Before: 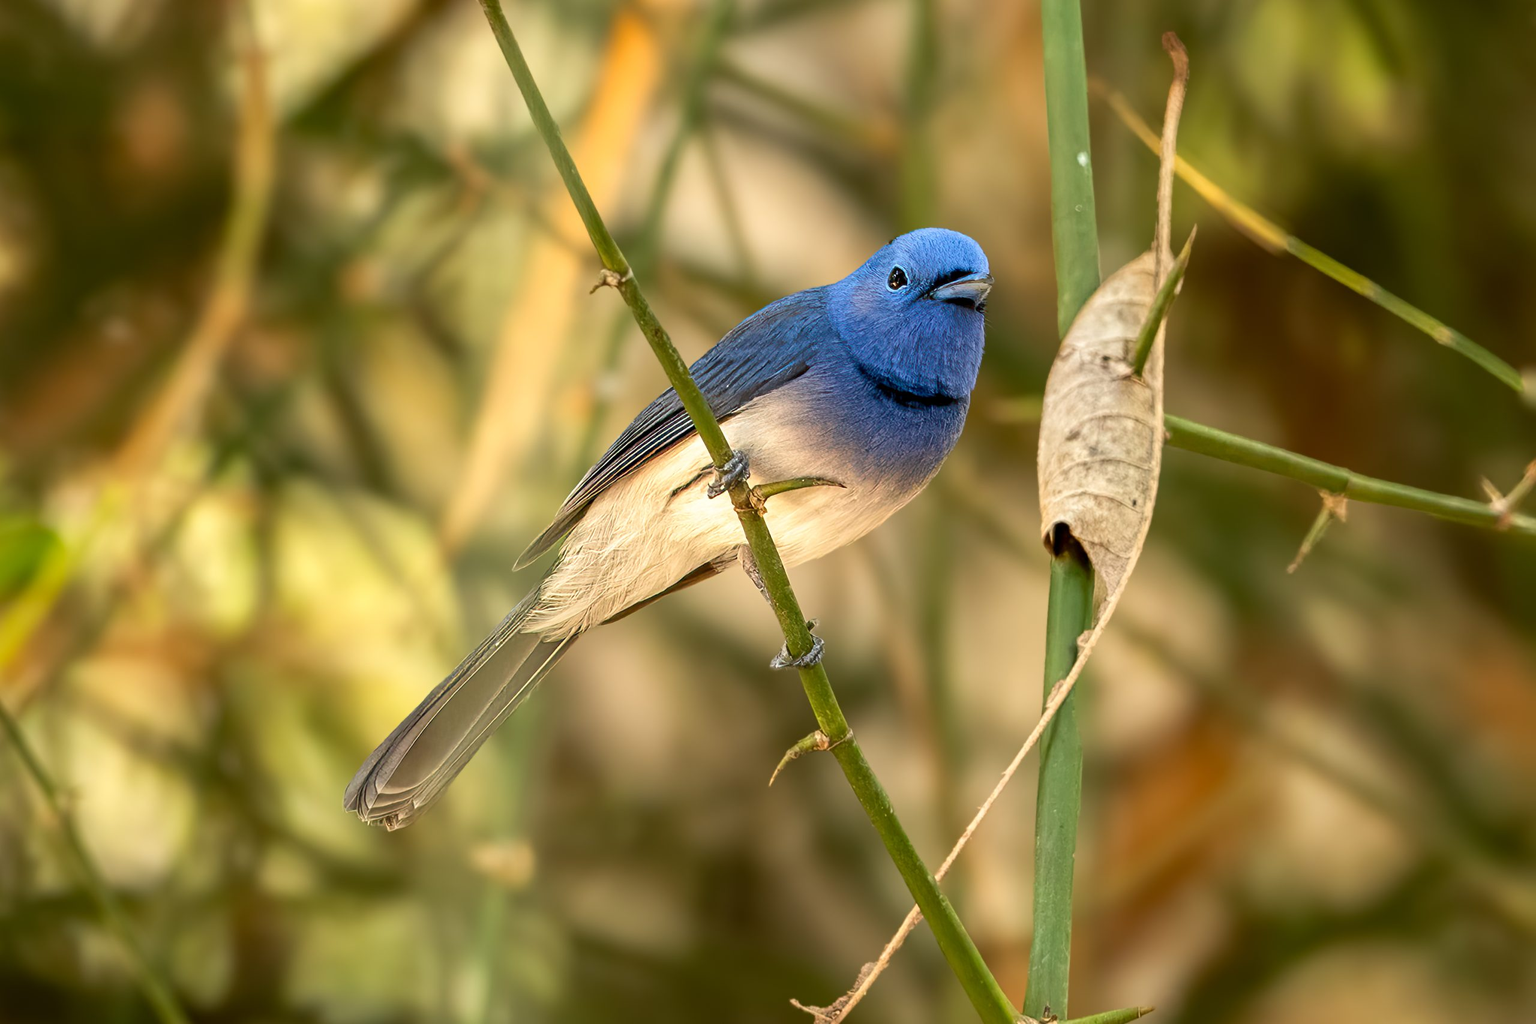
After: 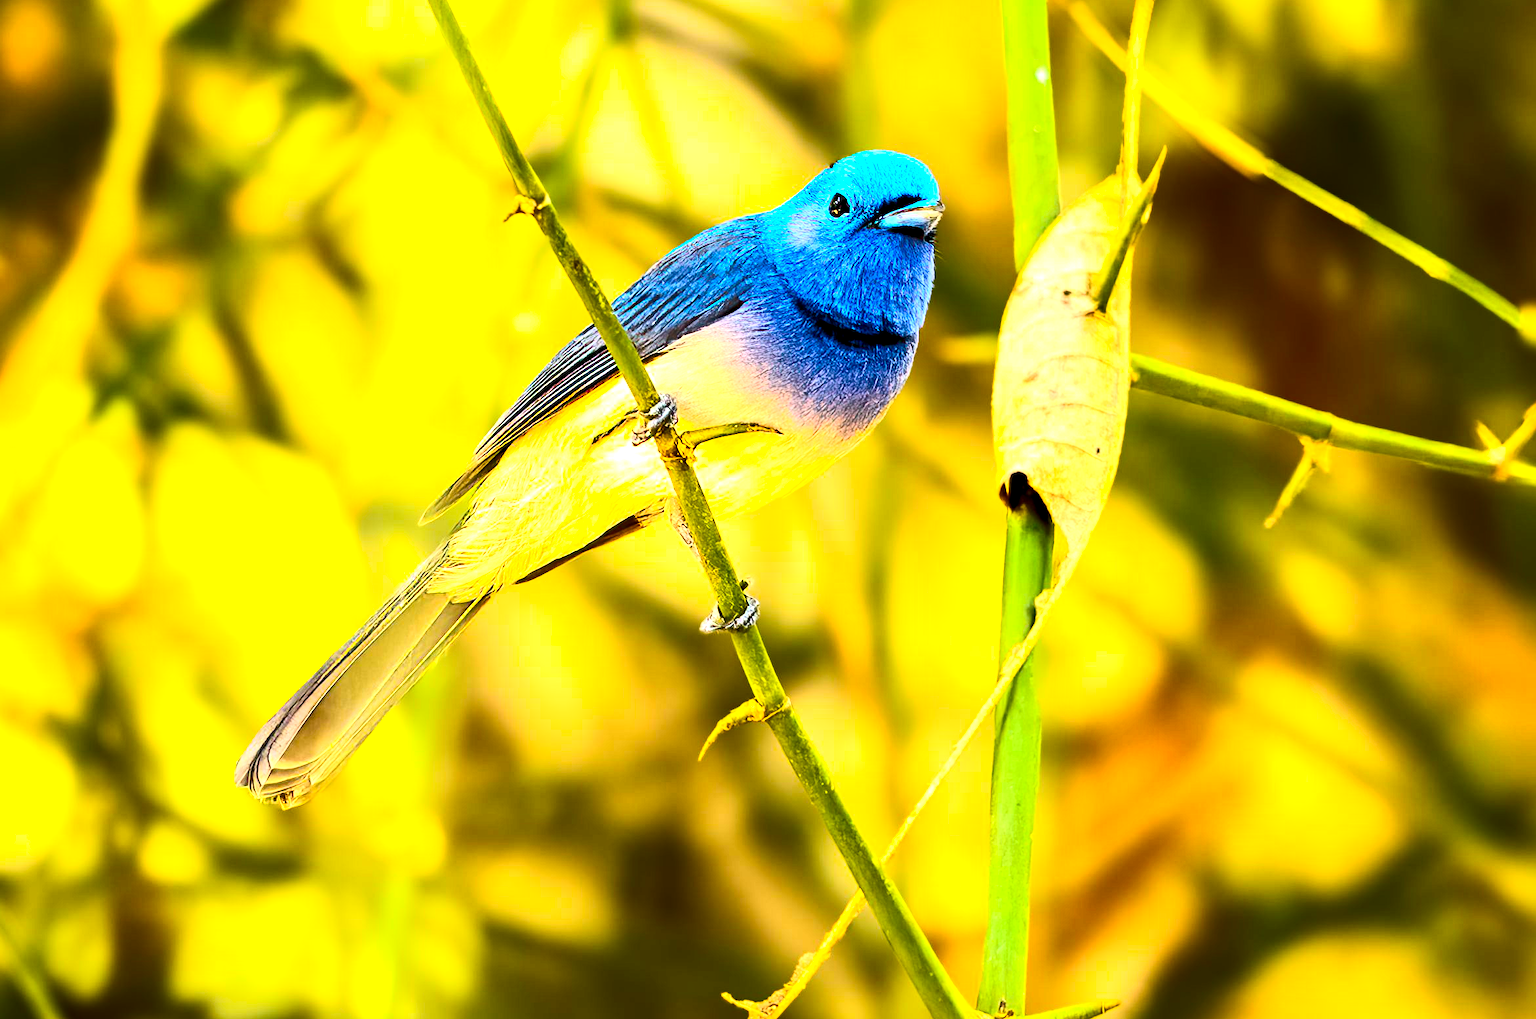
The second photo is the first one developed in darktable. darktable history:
exposure: black level correction 0.001, exposure 0.498 EV, compensate highlight preservation false
contrast brightness saturation: contrast 0.378, brightness 0.111
contrast equalizer: y [[0.528, 0.548, 0.563, 0.562, 0.546, 0.526], [0.55 ×6], [0 ×6], [0 ×6], [0 ×6]], mix 0.58
crop and rotate: left 8.457%, top 8.879%
color balance rgb: power › chroma 0.245%, power › hue 60.73°, highlights gain › chroma 0.11%, highlights gain › hue 332.31°, linear chroma grading › global chroma 14.763%, perceptual saturation grading › global saturation 25.047%, perceptual brilliance grading › global brilliance 11.764%, perceptual brilliance grading › highlights 14.951%, global vibrance 40.157%
